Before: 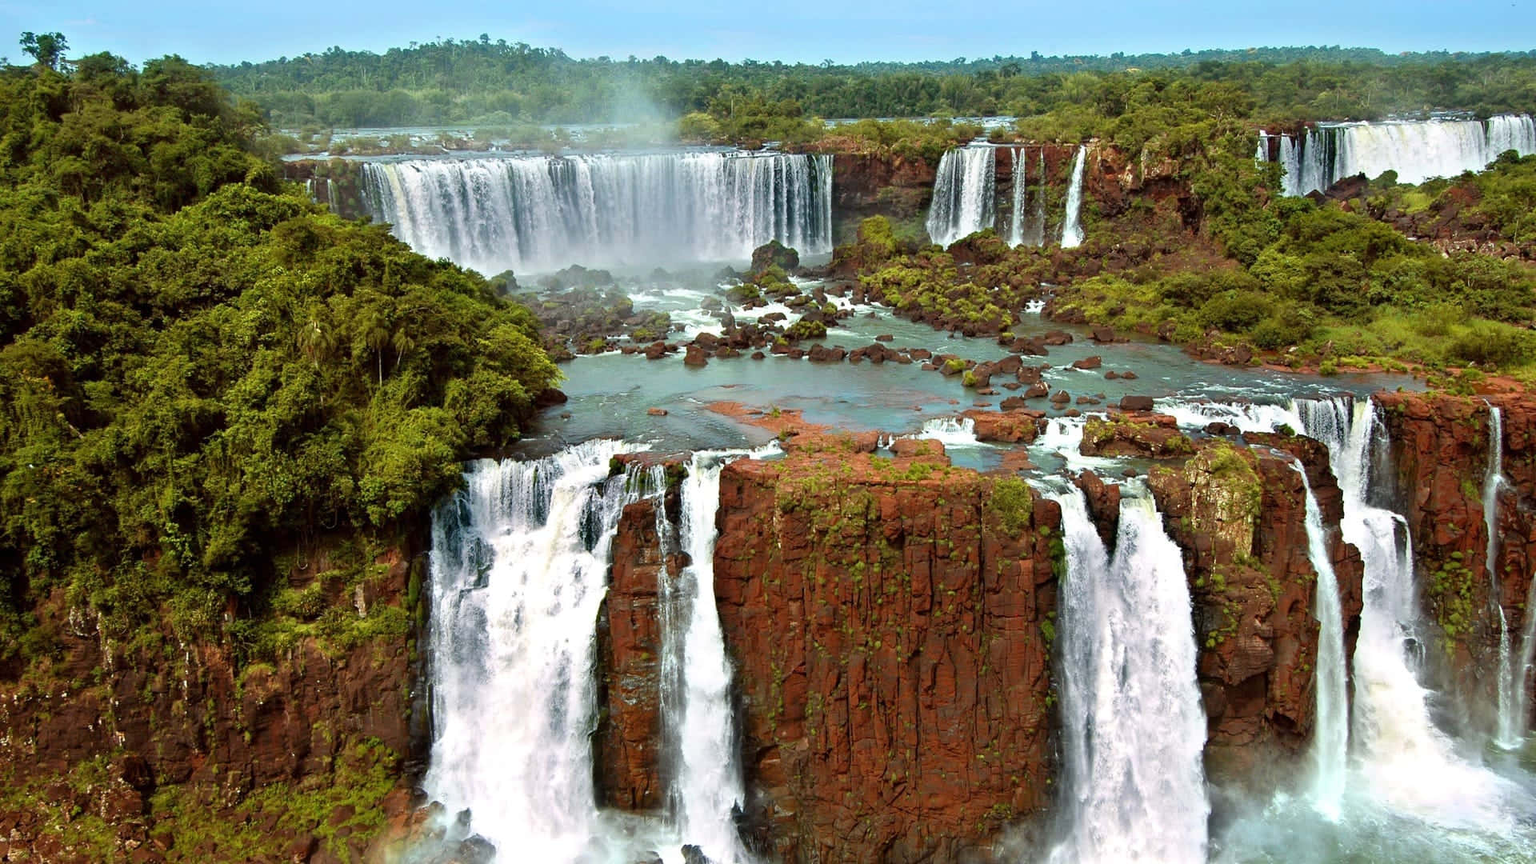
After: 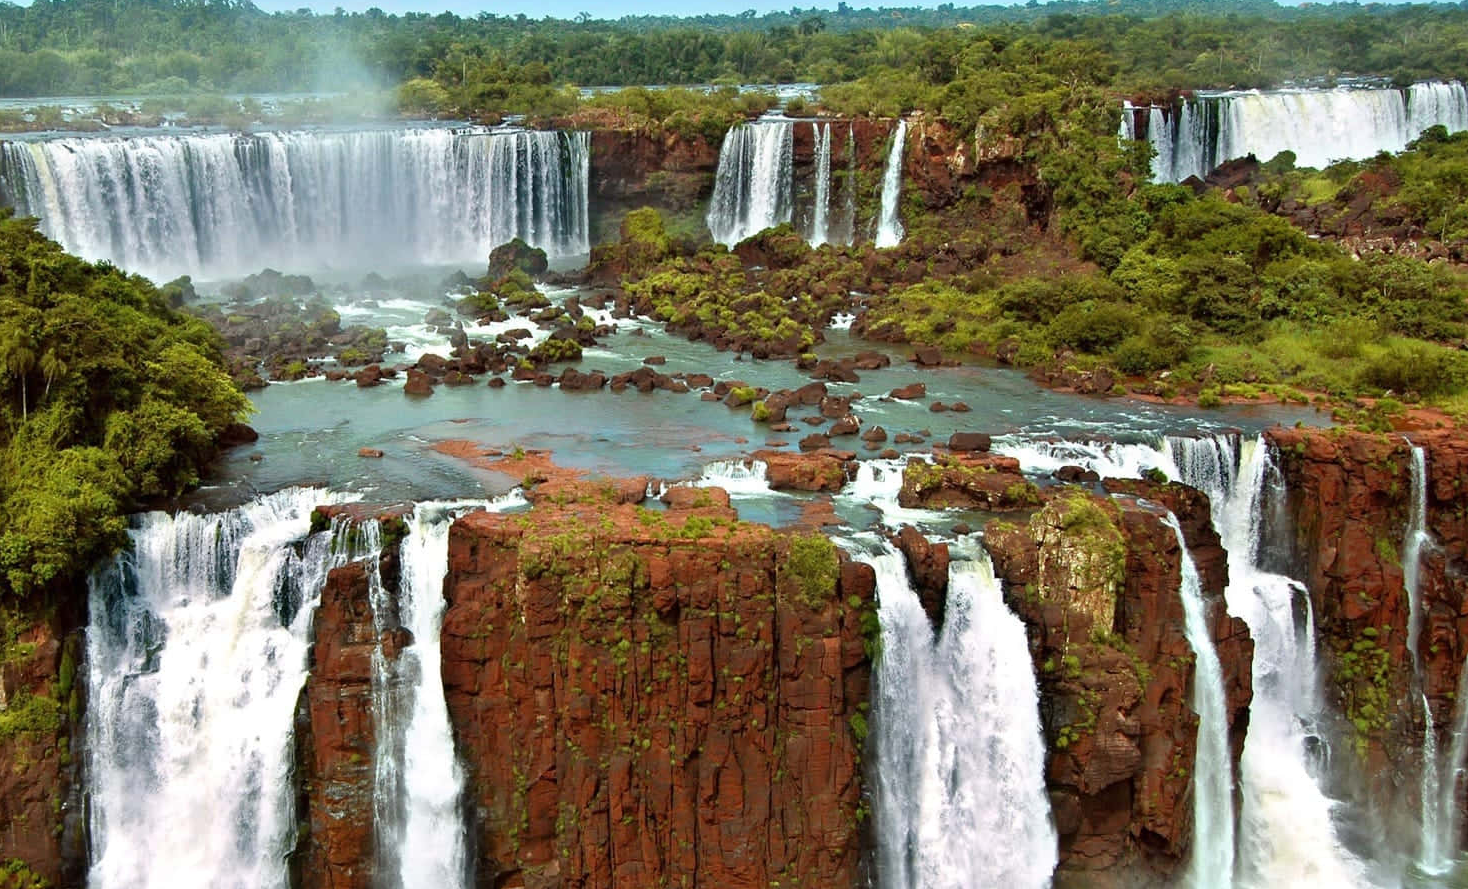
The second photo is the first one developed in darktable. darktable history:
crop: left 23.525%, top 5.83%, bottom 11.85%
